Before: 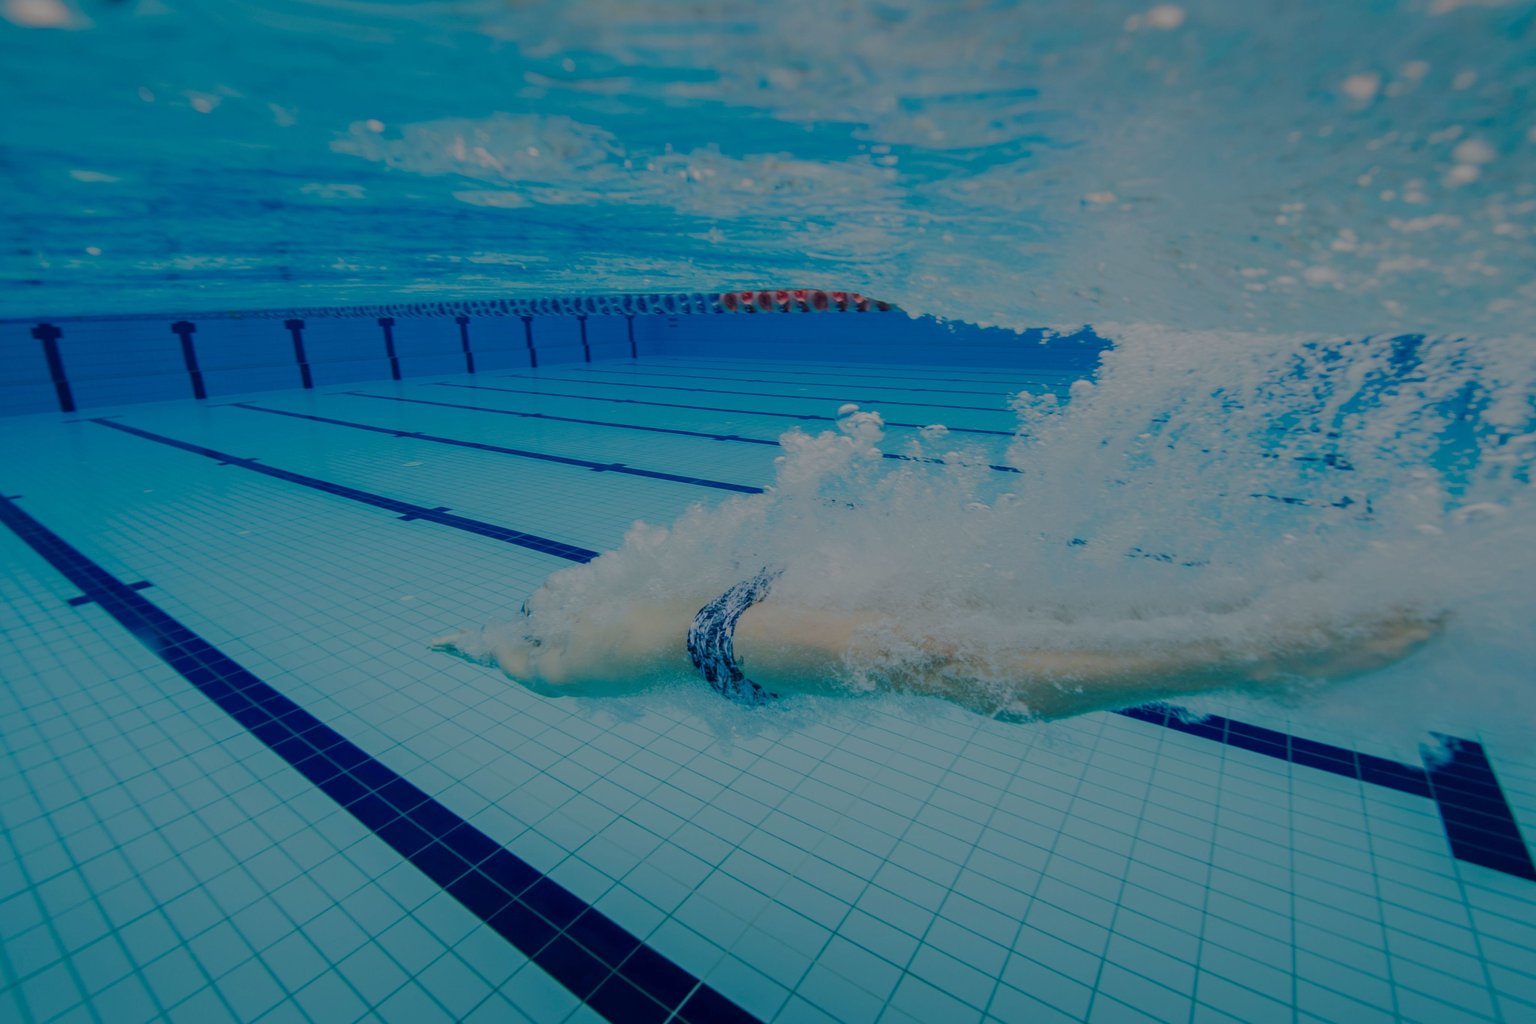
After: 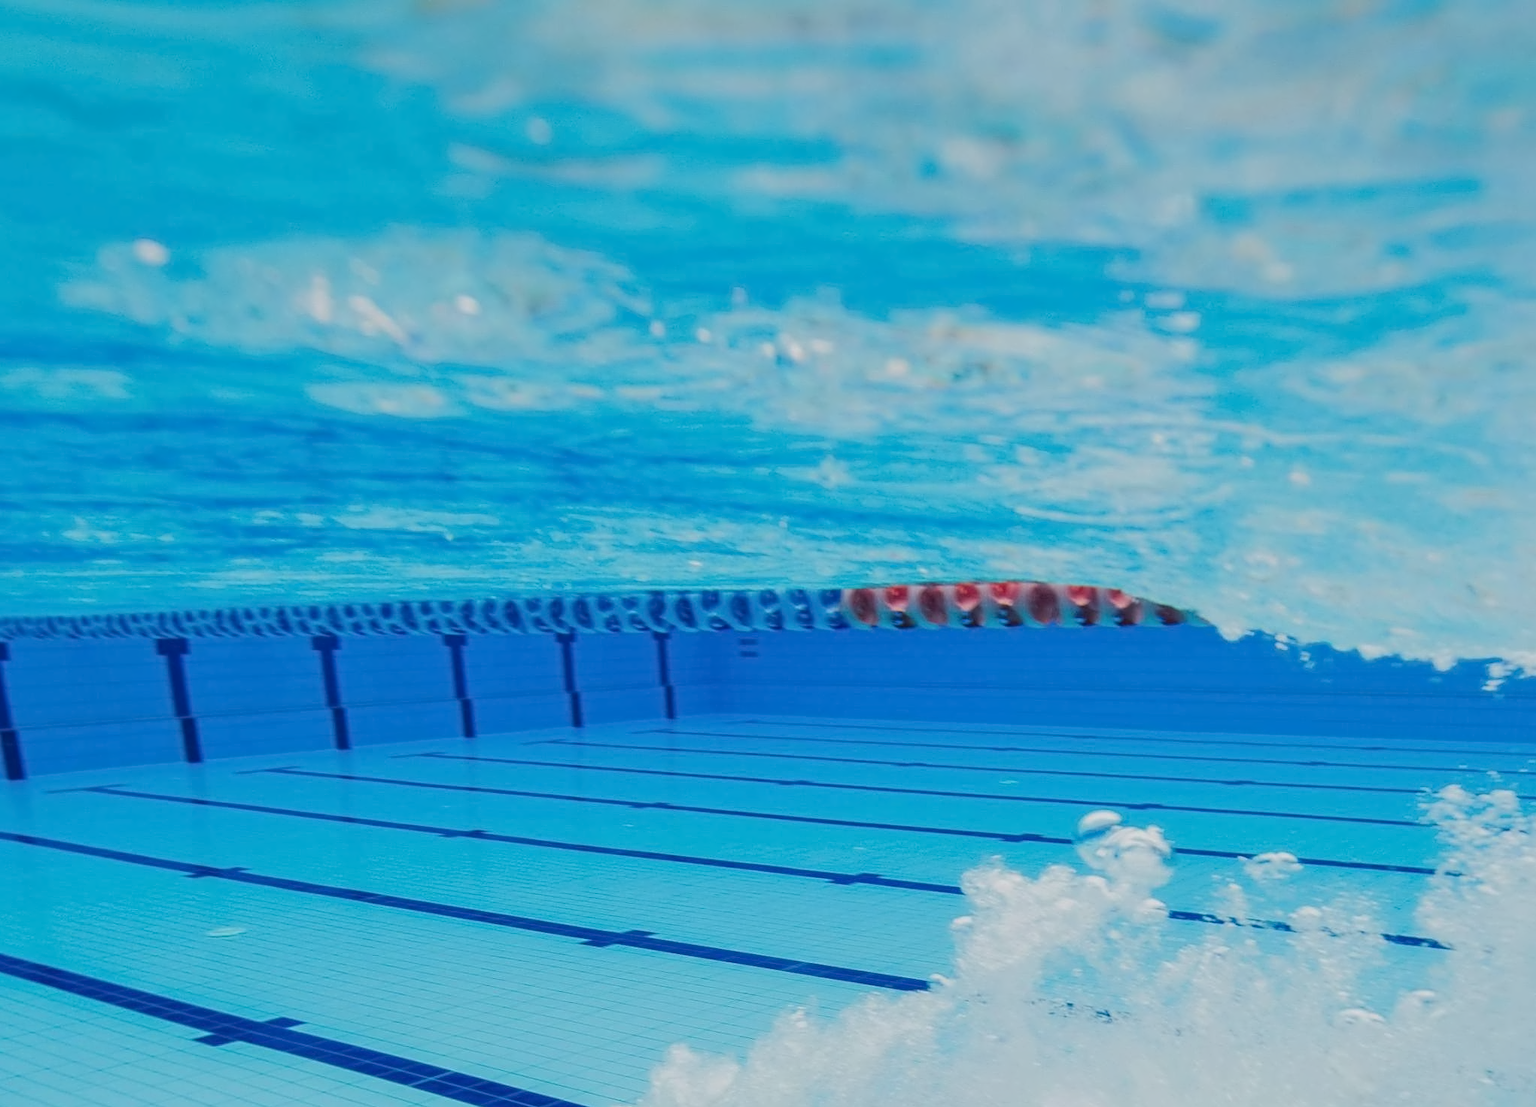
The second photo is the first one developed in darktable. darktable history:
exposure: black level correction 0, exposure 1.097 EV, compensate highlight preservation false
crop: left 19.559%, right 30.59%, bottom 46.086%
local contrast: mode bilateral grid, contrast 15, coarseness 37, detail 105%, midtone range 0.2
contrast equalizer: octaves 7, y [[0.5 ×4, 0.525, 0.667], [0.5 ×6], [0.5 ×6], [0 ×4, 0.042, 0], [0, 0, 0.004, 0.1, 0.191, 0.131]]
